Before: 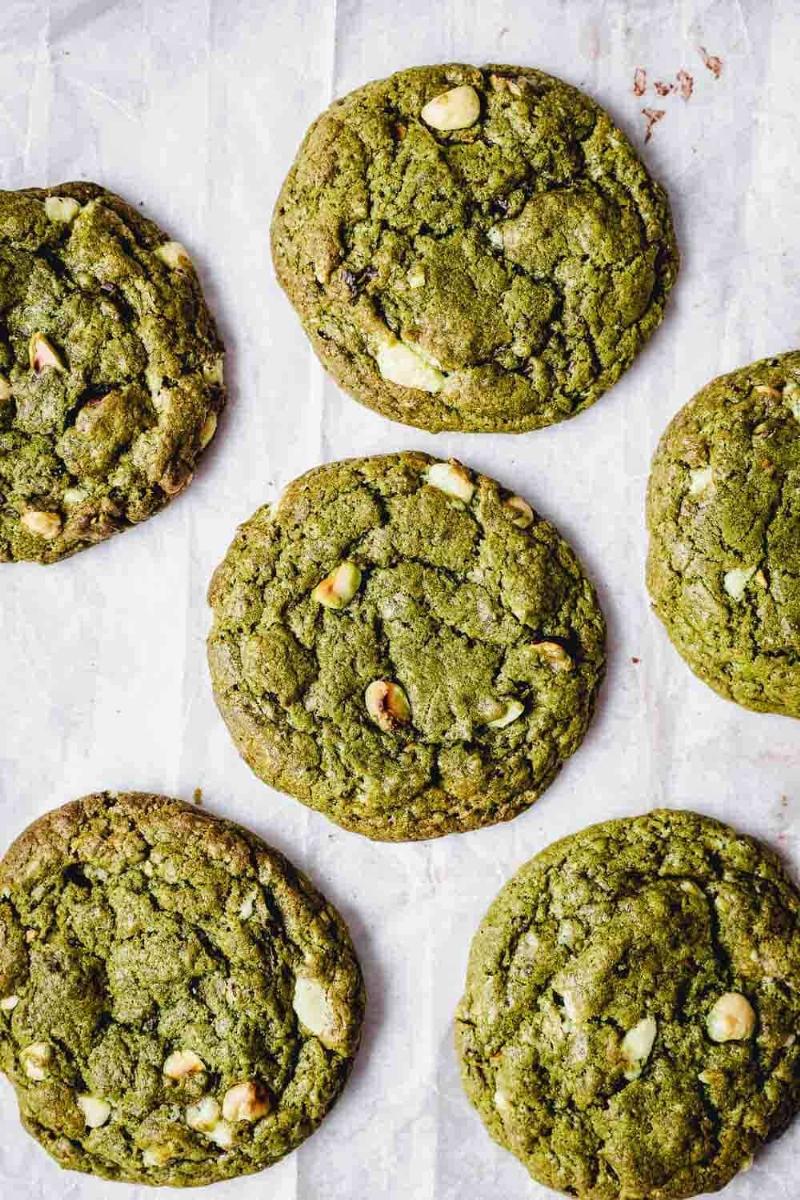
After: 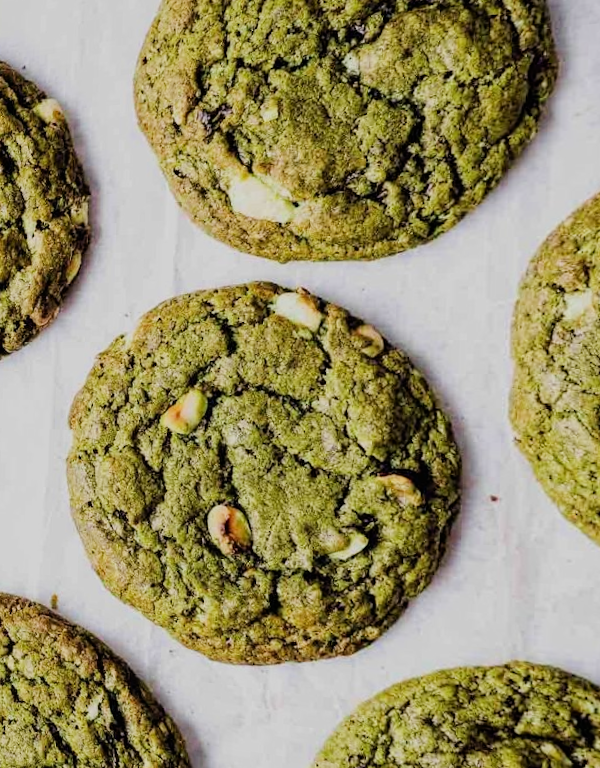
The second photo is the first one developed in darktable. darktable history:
filmic rgb: black relative exposure -7.65 EV, white relative exposure 4.56 EV, hardness 3.61, contrast 1.05
rotate and perspective: rotation 1.69°, lens shift (vertical) -0.023, lens shift (horizontal) -0.291, crop left 0.025, crop right 0.988, crop top 0.092, crop bottom 0.842
crop and rotate: left 11.831%, top 11.346%, right 13.429%, bottom 13.899%
